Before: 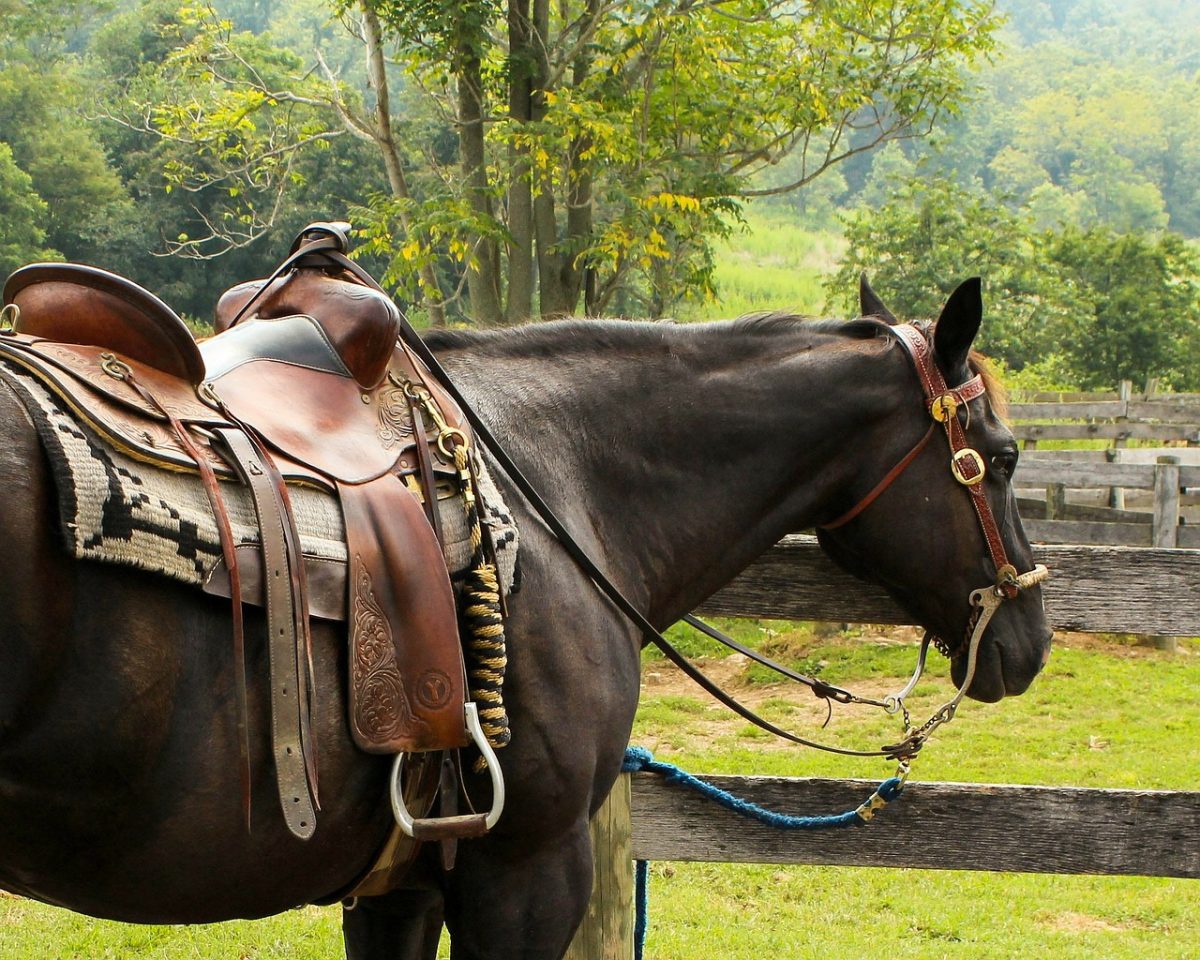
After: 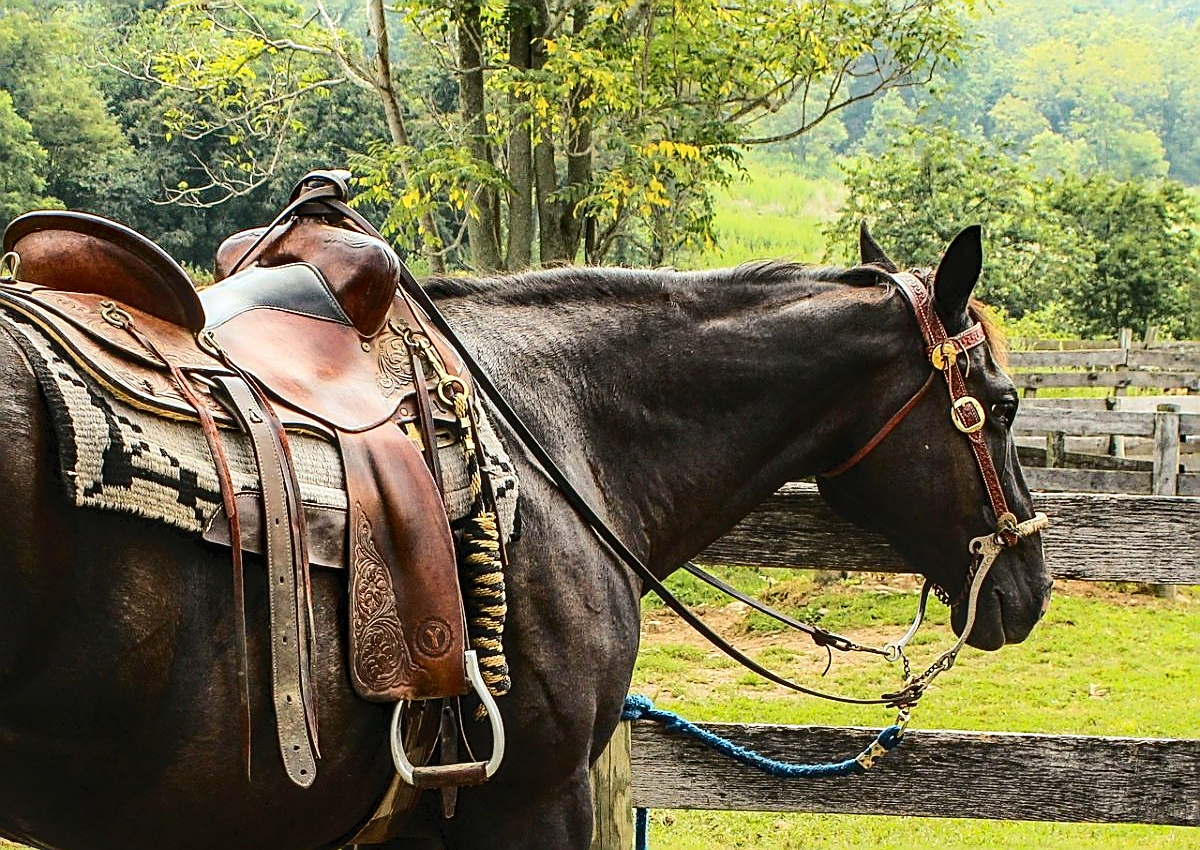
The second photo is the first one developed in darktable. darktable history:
sharpen: amount 0.914
crop and rotate: top 5.489%, bottom 5.877%
tone curve: curves: ch0 [(0, 0) (0.003, 0.023) (0.011, 0.029) (0.025, 0.037) (0.044, 0.047) (0.069, 0.057) (0.1, 0.075) (0.136, 0.103) (0.177, 0.145) (0.224, 0.193) (0.277, 0.266) (0.335, 0.362) (0.399, 0.473) (0.468, 0.569) (0.543, 0.655) (0.623, 0.73) (0.709, 0.804) (0.801, 0.874) (0.898, 0.924) (1, 1)], color space Lab, independent channels, preserve colors none
local contrast: on, module defaults
tone equalizer: mask exposure compensation -0.502 EV
exposure: exposure -0.001 EV, compensate exposure bias true, compensate highlight preservation false
haze removal: compatibility mode true, adaptive false
